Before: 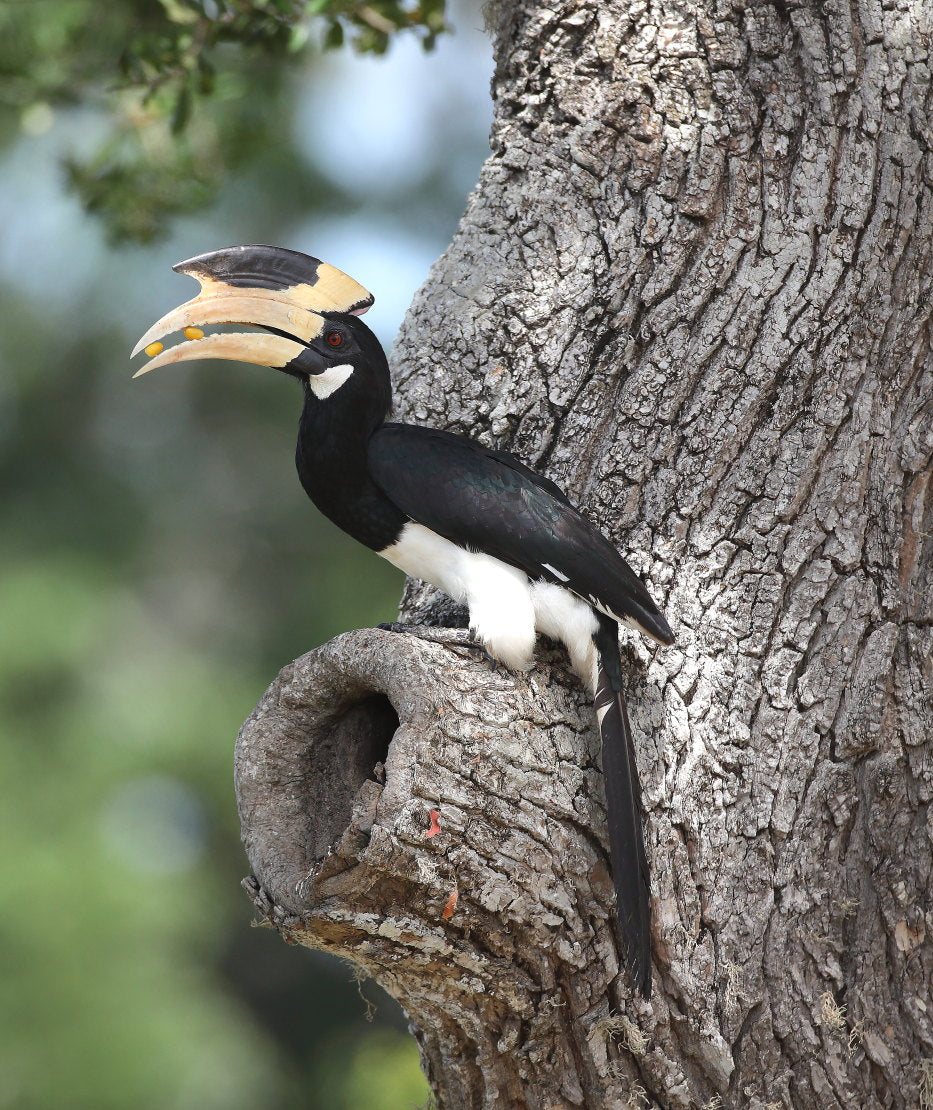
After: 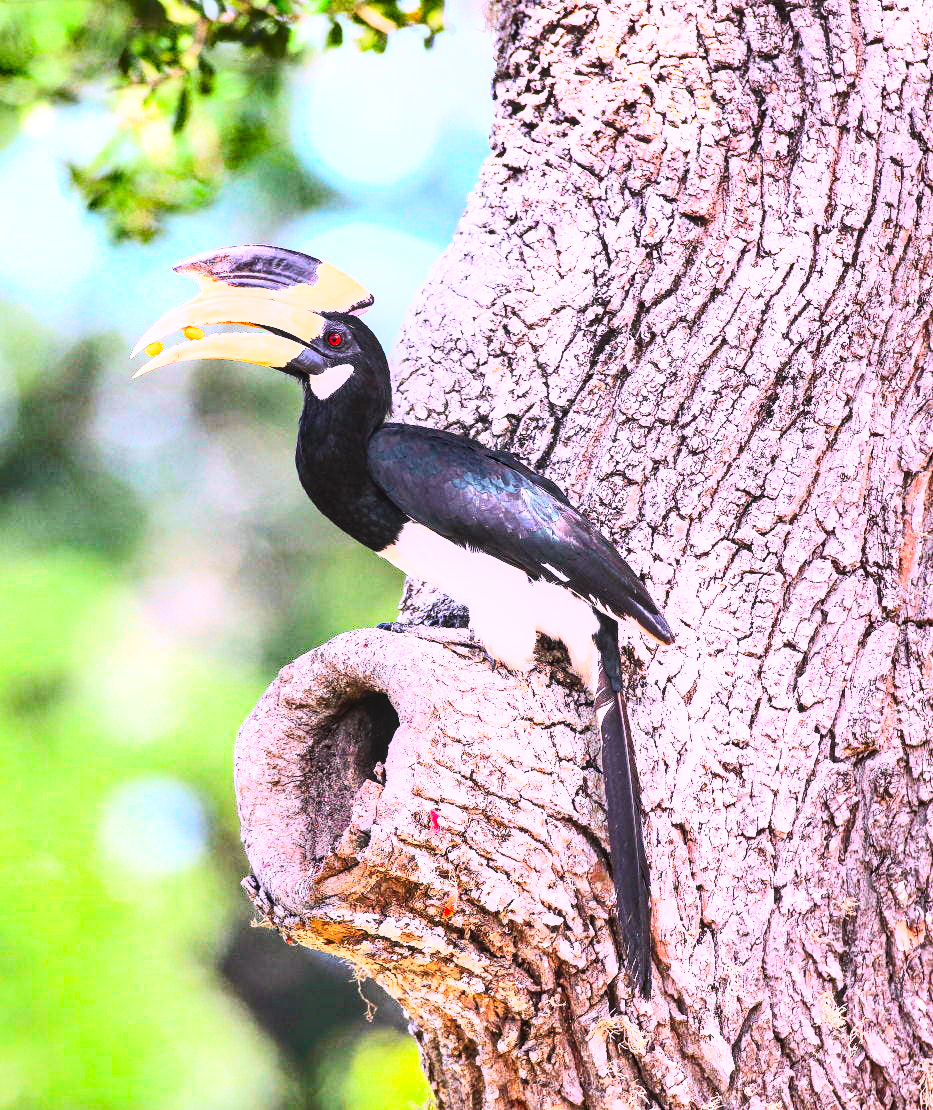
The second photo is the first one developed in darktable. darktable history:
color correction: saturation 1.8
shadows and highlights: low approximation 0.01, soften with gaussian
white balance: red 1.066, blue 1.119
exposure: black level correction 0, exposure 1.2 EV, compensate exposure bias true, compensate highlight preservation false
local contrast: on, module defaults
rgb curve: curves: ch0 [(0, 0) (0.21, 0.15) (0.24, 0.21) (0.5, 0.75) (0.75, 0.96) (0.89, 0.99) (1, 1)]; ch1 [(0, 0.02) (0.21, 0.13) (0.25, 0.2) (0.5, 0.67) (0.75, 0.9) (0.89, 0.97) (1, 1)]; ch2 [(0, 0.02) (0.21, 0.13) (0.25, 0.2) (0.5, 0.67) (0.75, 0.9) (0.89, 0.97) (1, 1)], compensate middle gray true
